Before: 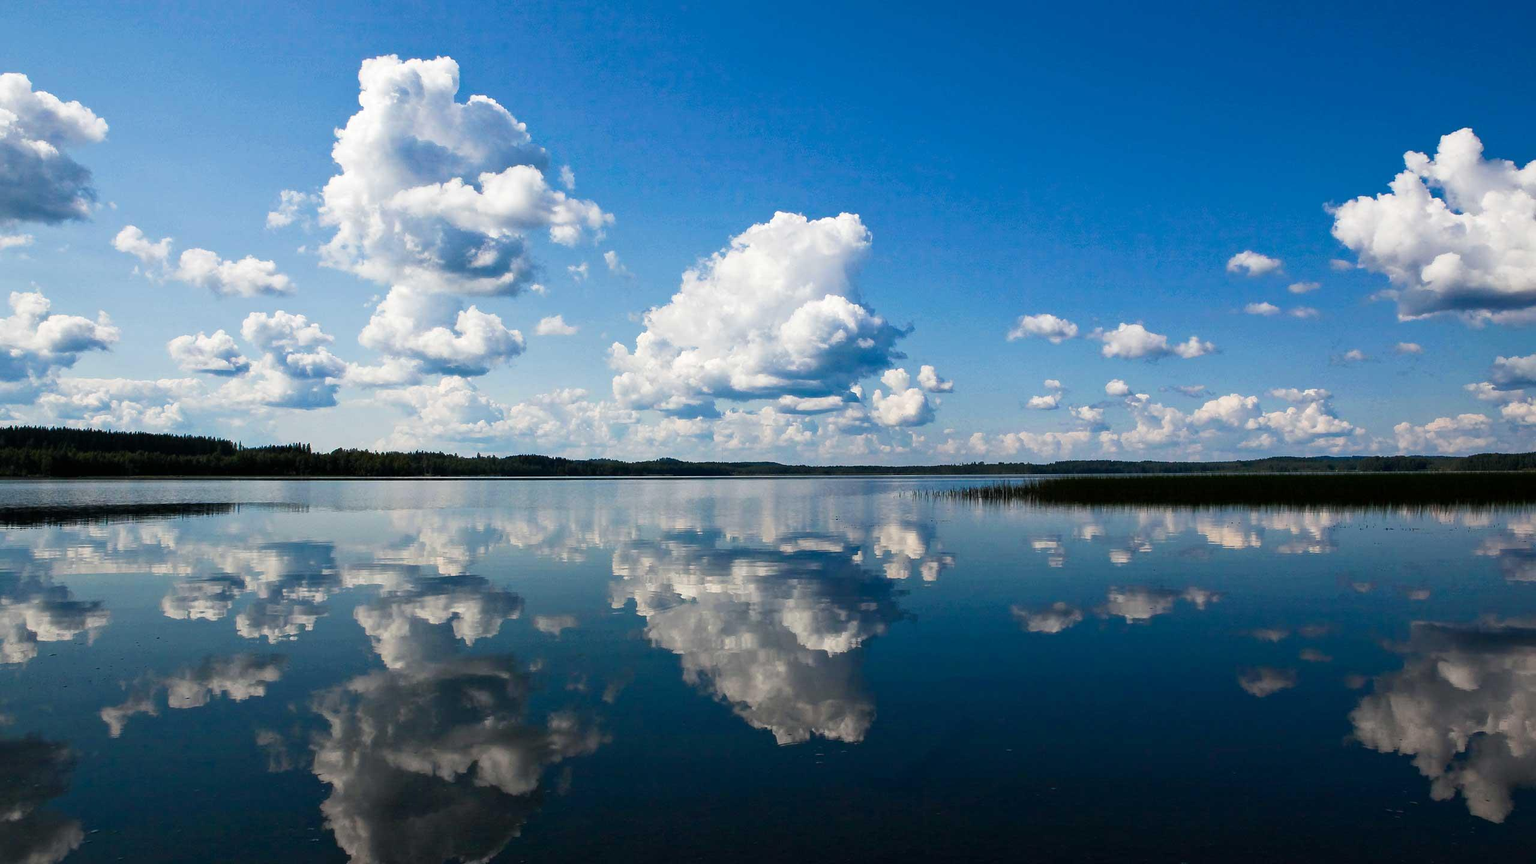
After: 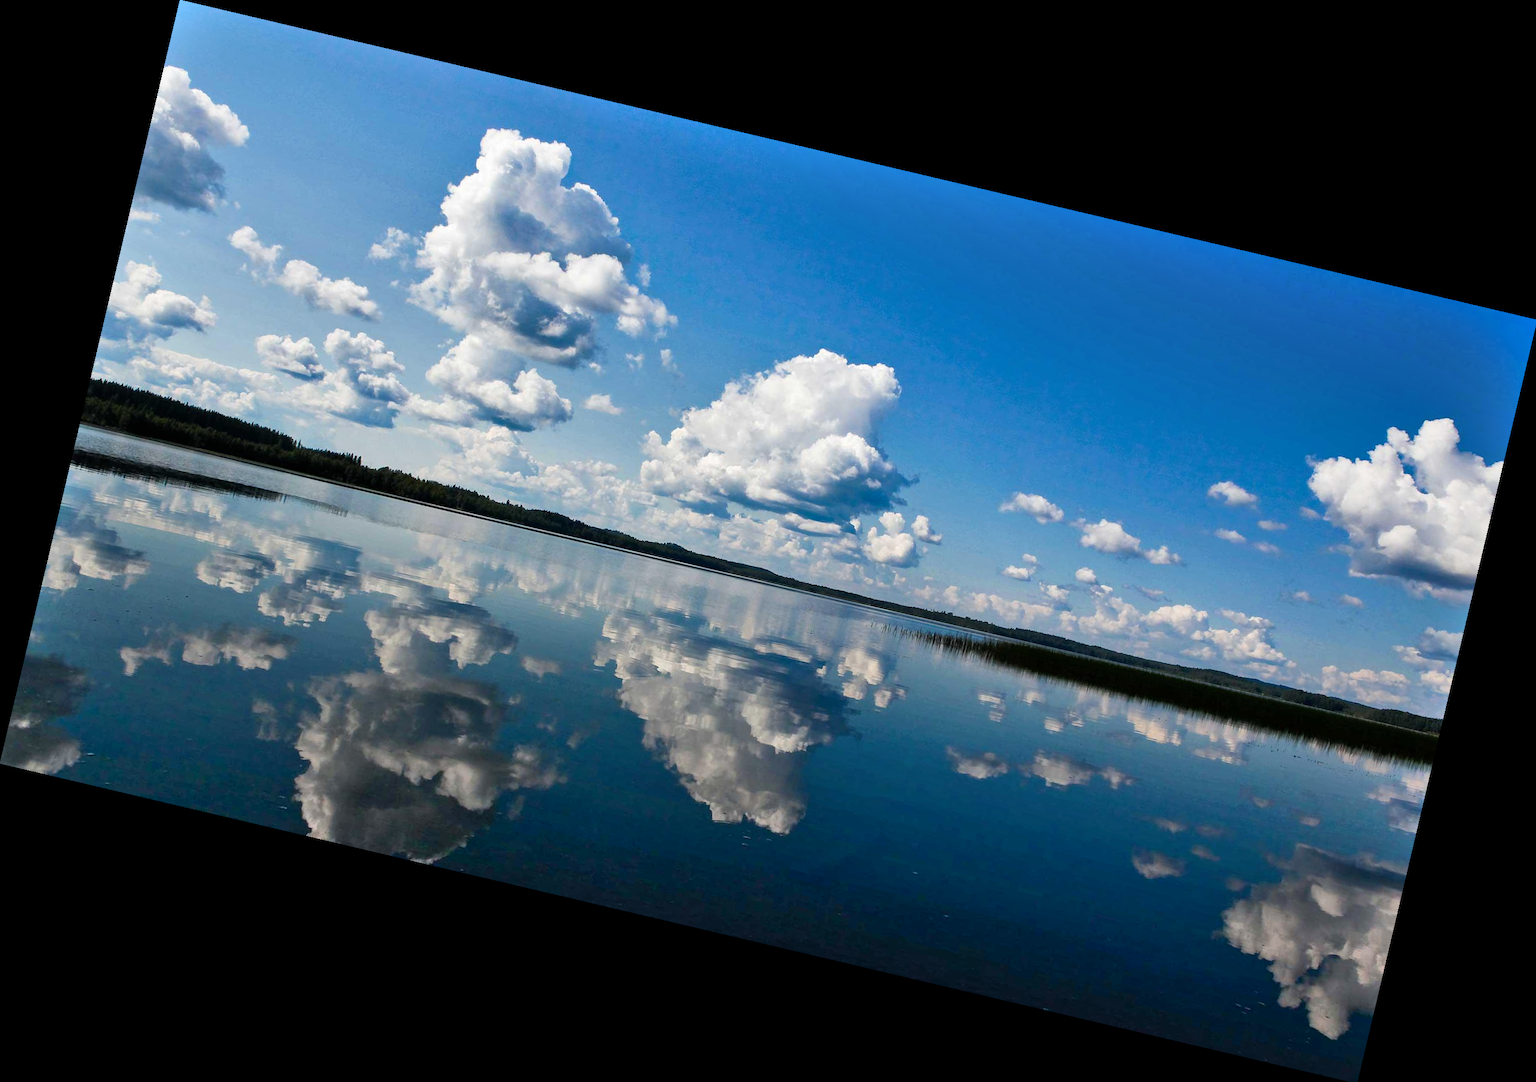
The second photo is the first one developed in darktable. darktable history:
rotate and perspective: rotation 13.27°, automatic cropping off
shadows and highlights: soften with gaussian
